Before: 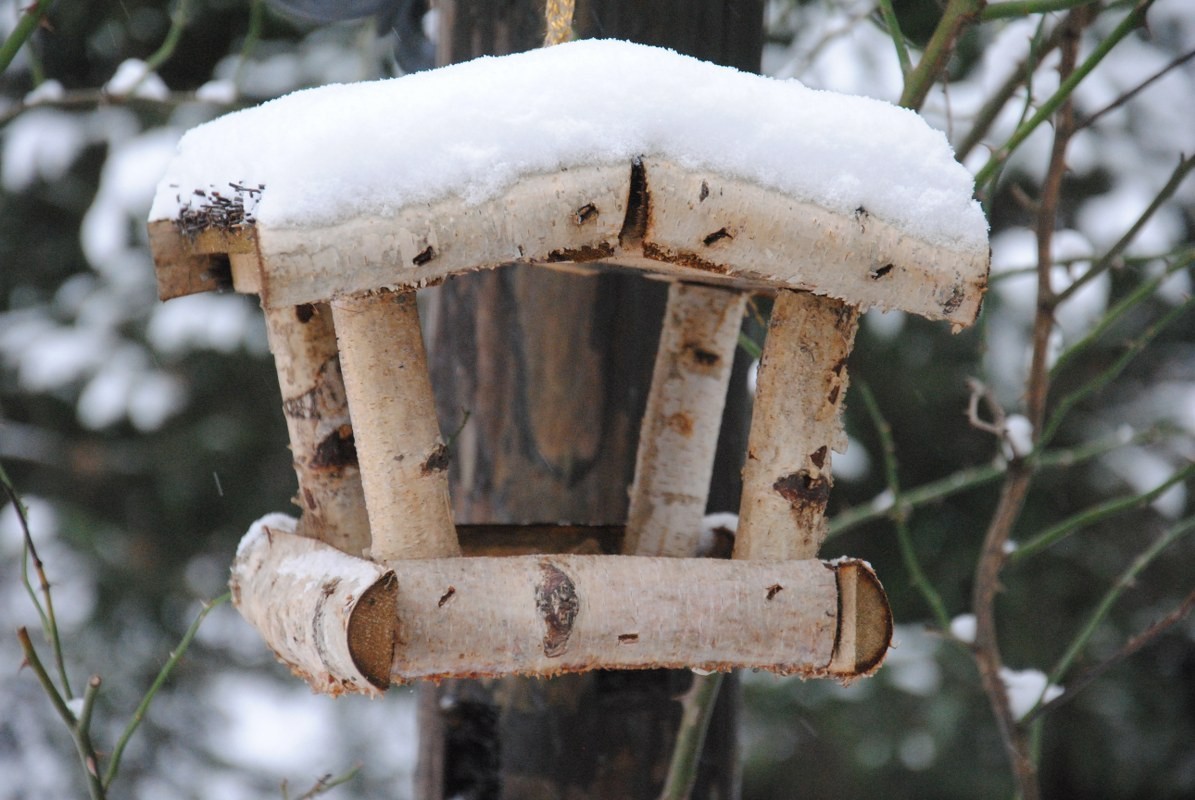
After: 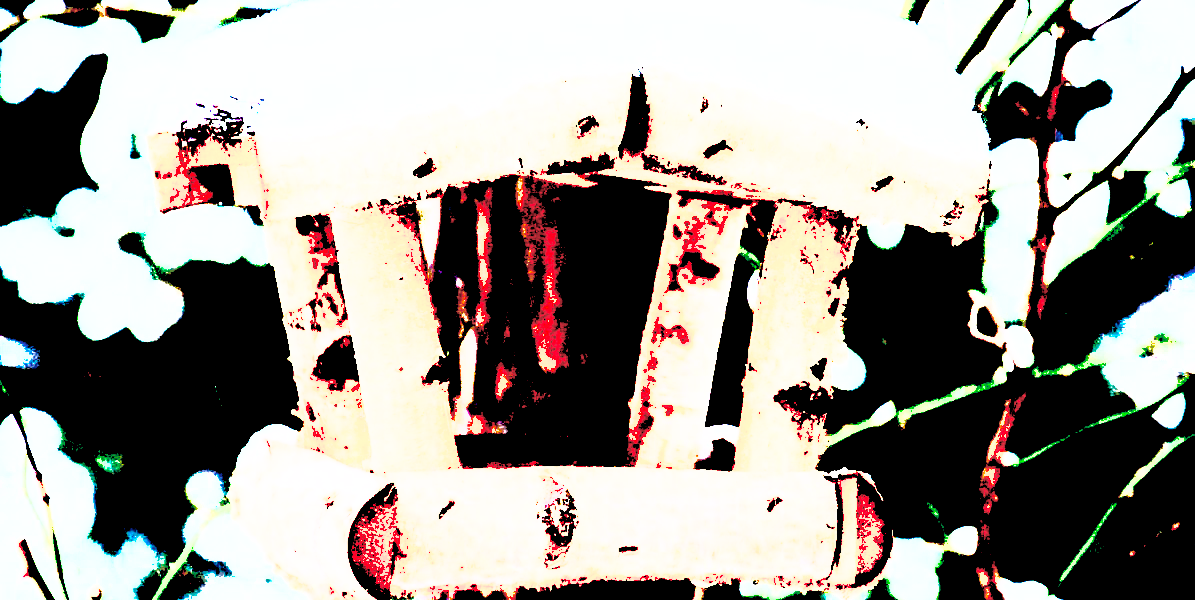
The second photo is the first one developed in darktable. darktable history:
shadows and highlights: shadows 39.35, highlights -59.84
exposure: black level correction 0.098, exposure 3.032 EV, compensate highlight preservation false
color balance rgb: perceptual saturation grading › global saturation -32.831%, perceptual brilliance grading › highlights 14.428%, perceptual brilliance grading › mid-tones -6.144%, perceptual brilliance grading › shadows -27.127%, global vibrance 59.496%
crop: top 11.018%, bottom 13.881%
